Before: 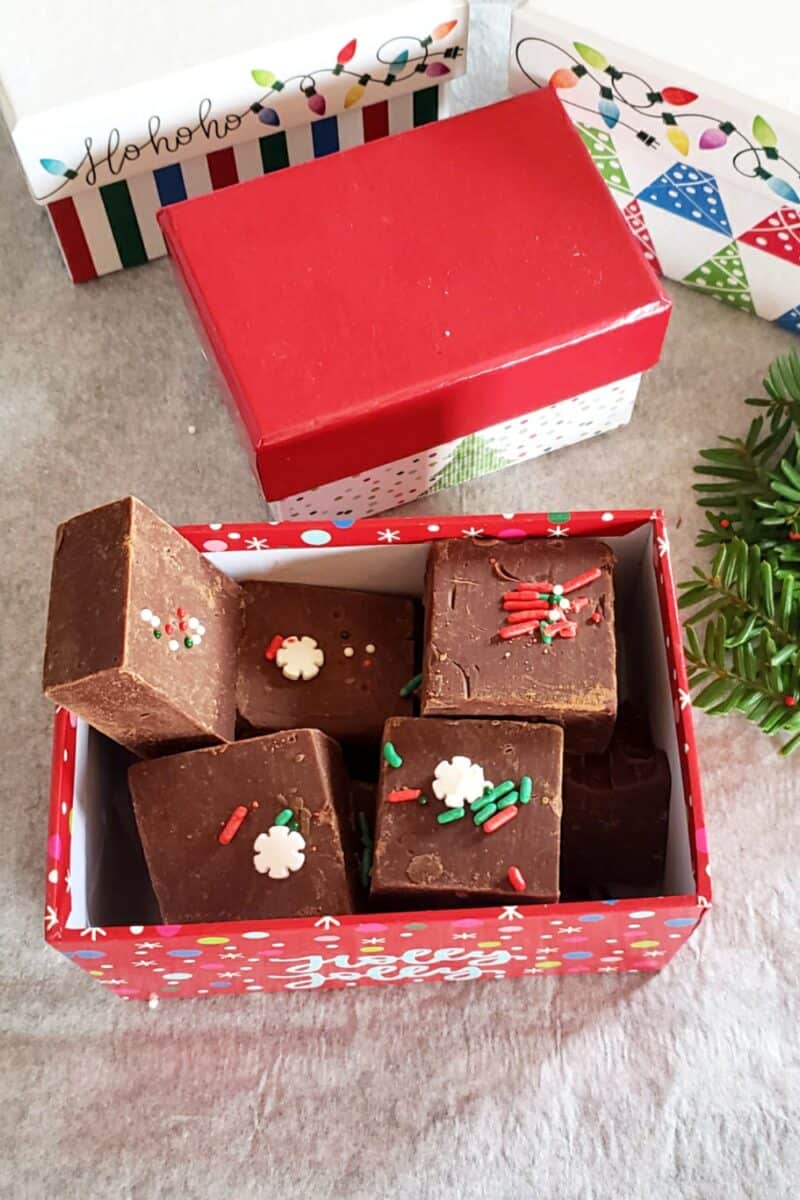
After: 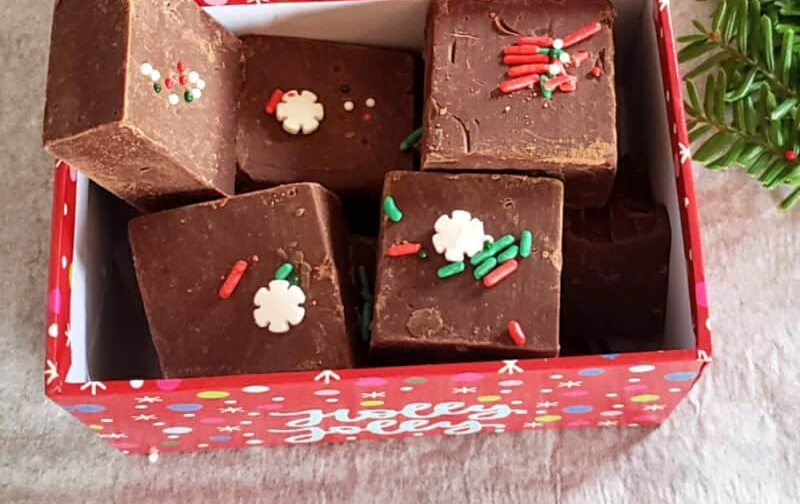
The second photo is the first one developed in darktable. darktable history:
crop: top 45.551%, bottom 12.262%
color balance: output saturation 98.5%
